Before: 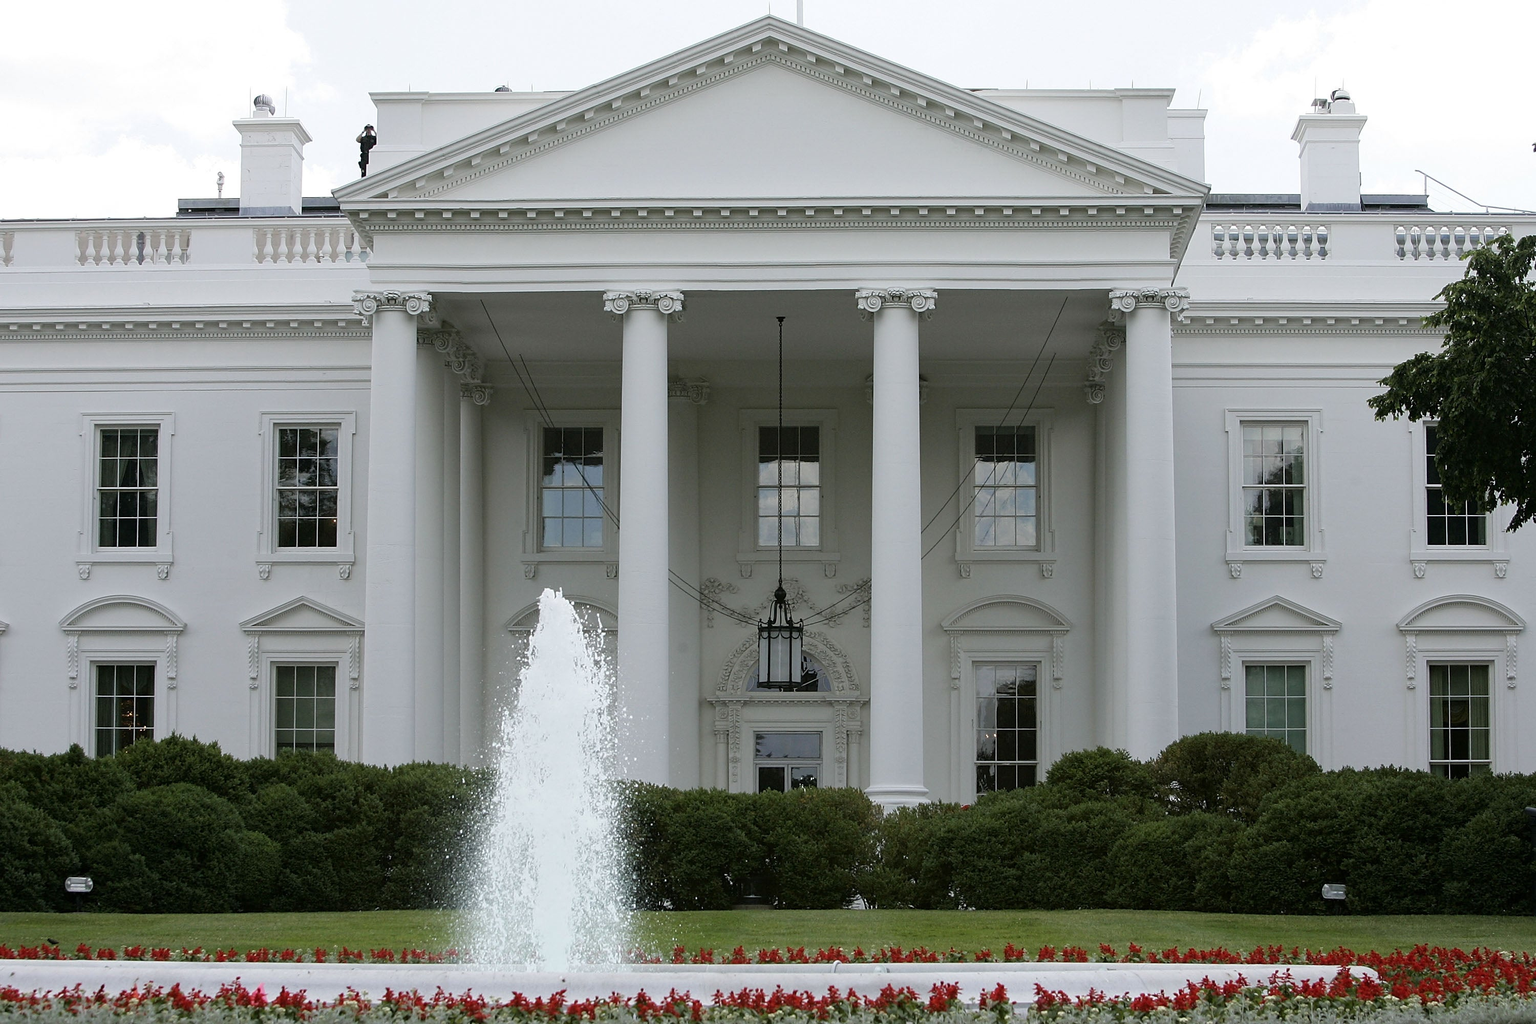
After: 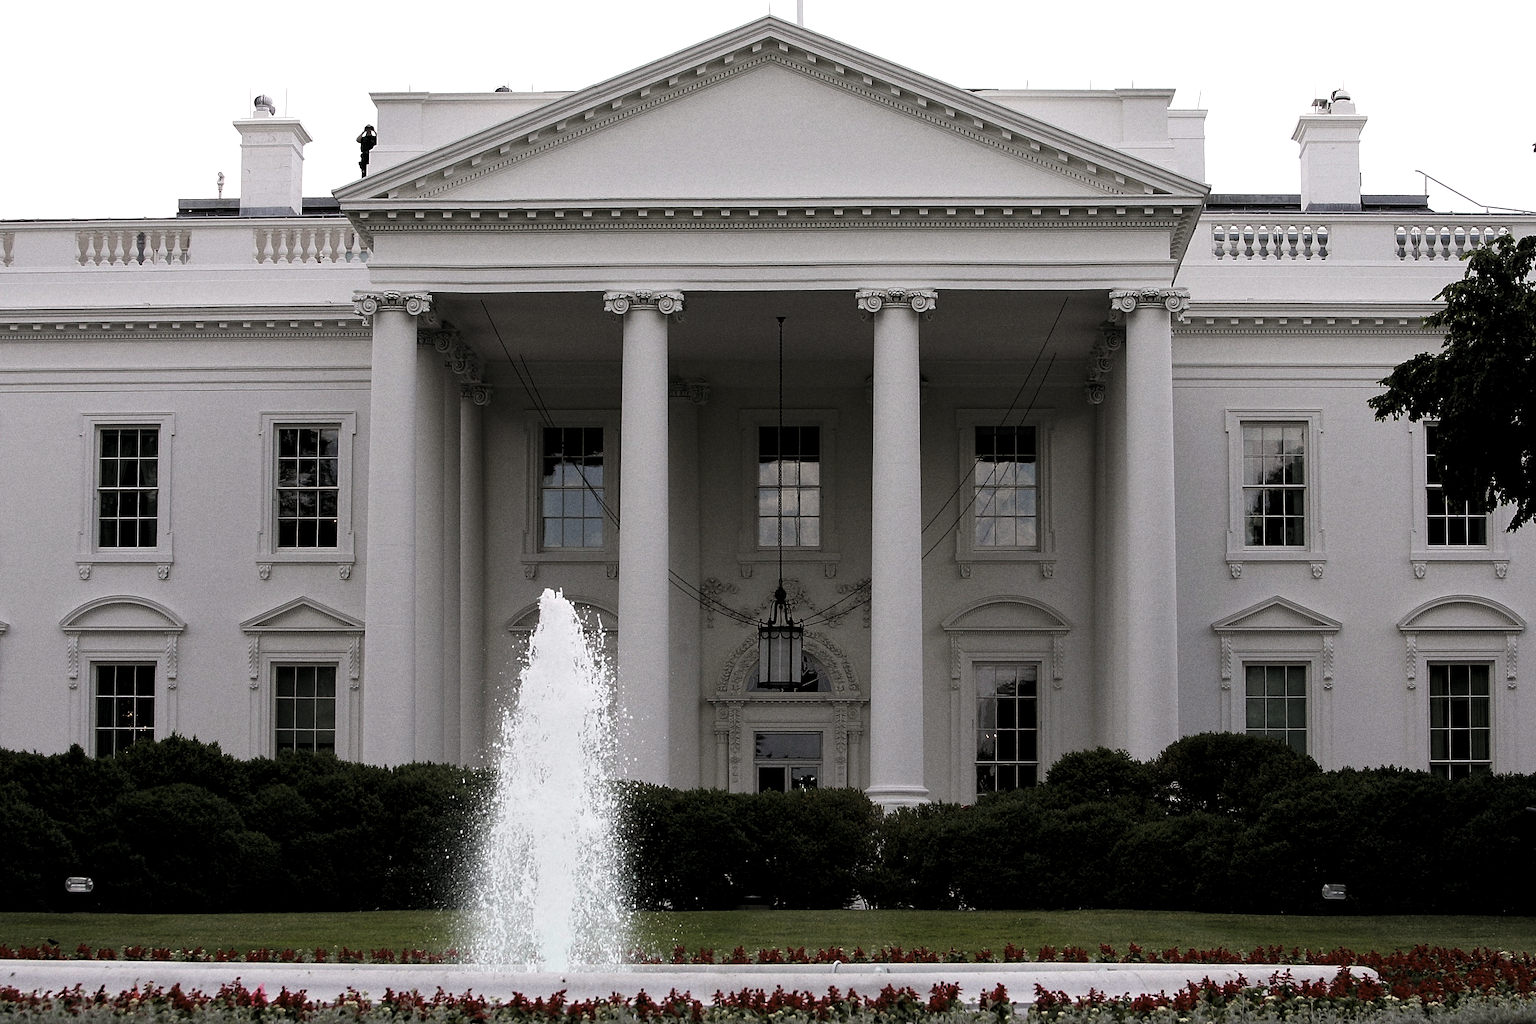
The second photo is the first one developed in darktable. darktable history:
color balance: lift [0.998, 0.998, 1.001, 1.002], gamma [0.995, 1.025, 0.992, 0.975], gain [0.995, 1.02, 0.997, 0.98]
grain: coarseness 0.09 ISO, strength 40%
levels: levels [0.101, 0.578, 0.953]
